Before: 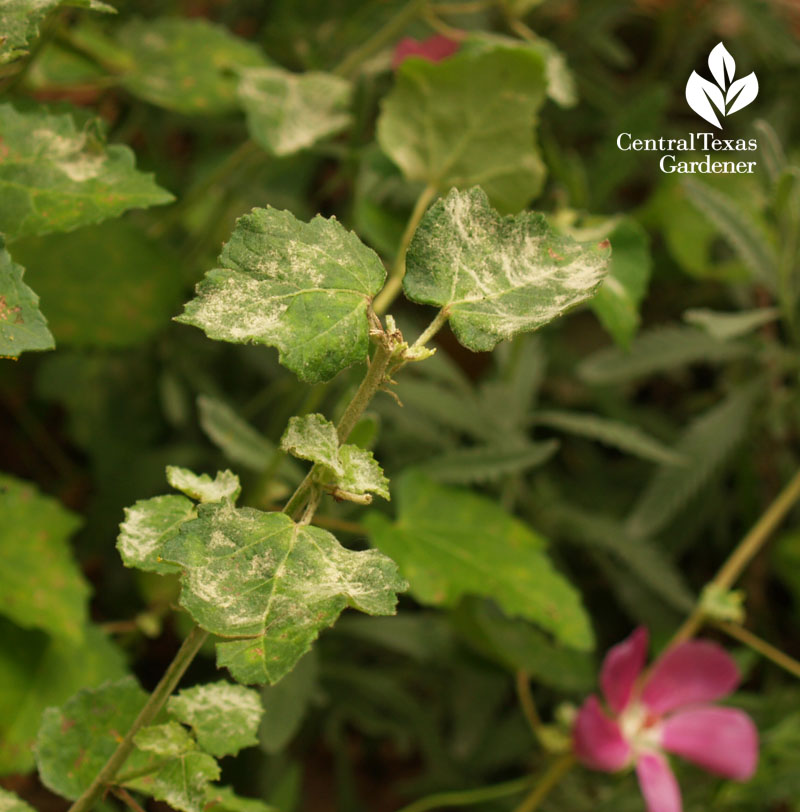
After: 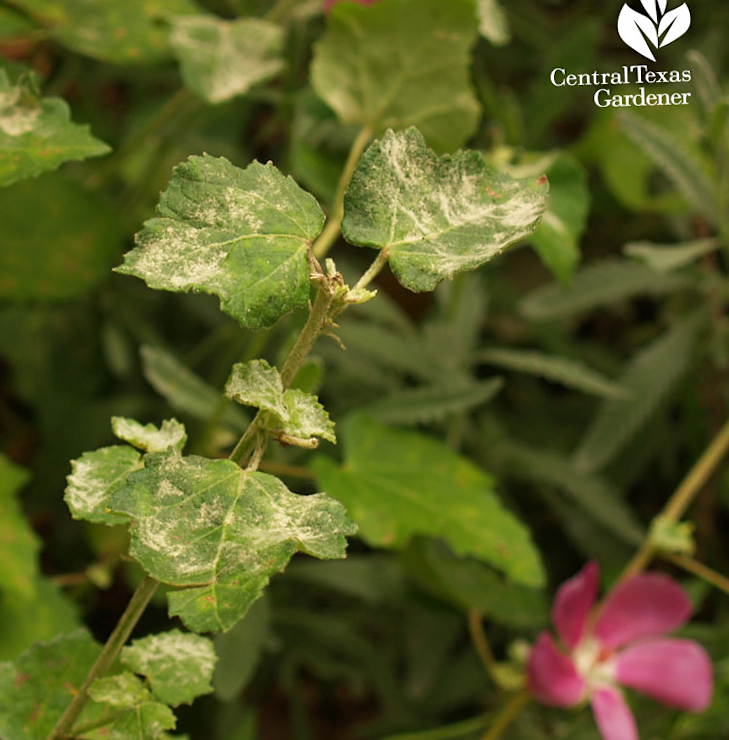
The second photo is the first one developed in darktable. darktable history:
crop and rotate: angle 1.96°, left 5.673%, top 5.673%
sharpen: amount 0.2
